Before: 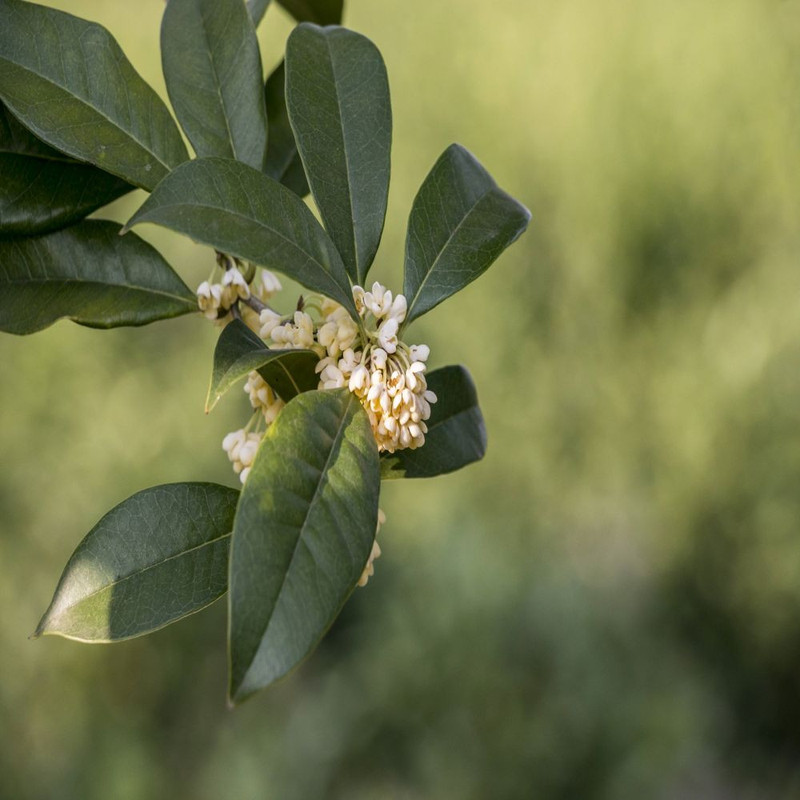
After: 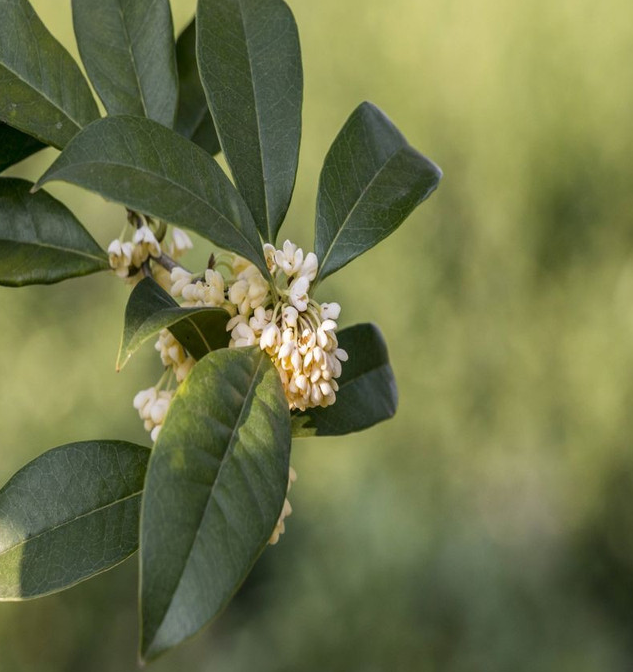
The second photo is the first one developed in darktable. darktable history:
crop: left 11.214%, top 5.341%, right 9.599%, bottom 10.658%
